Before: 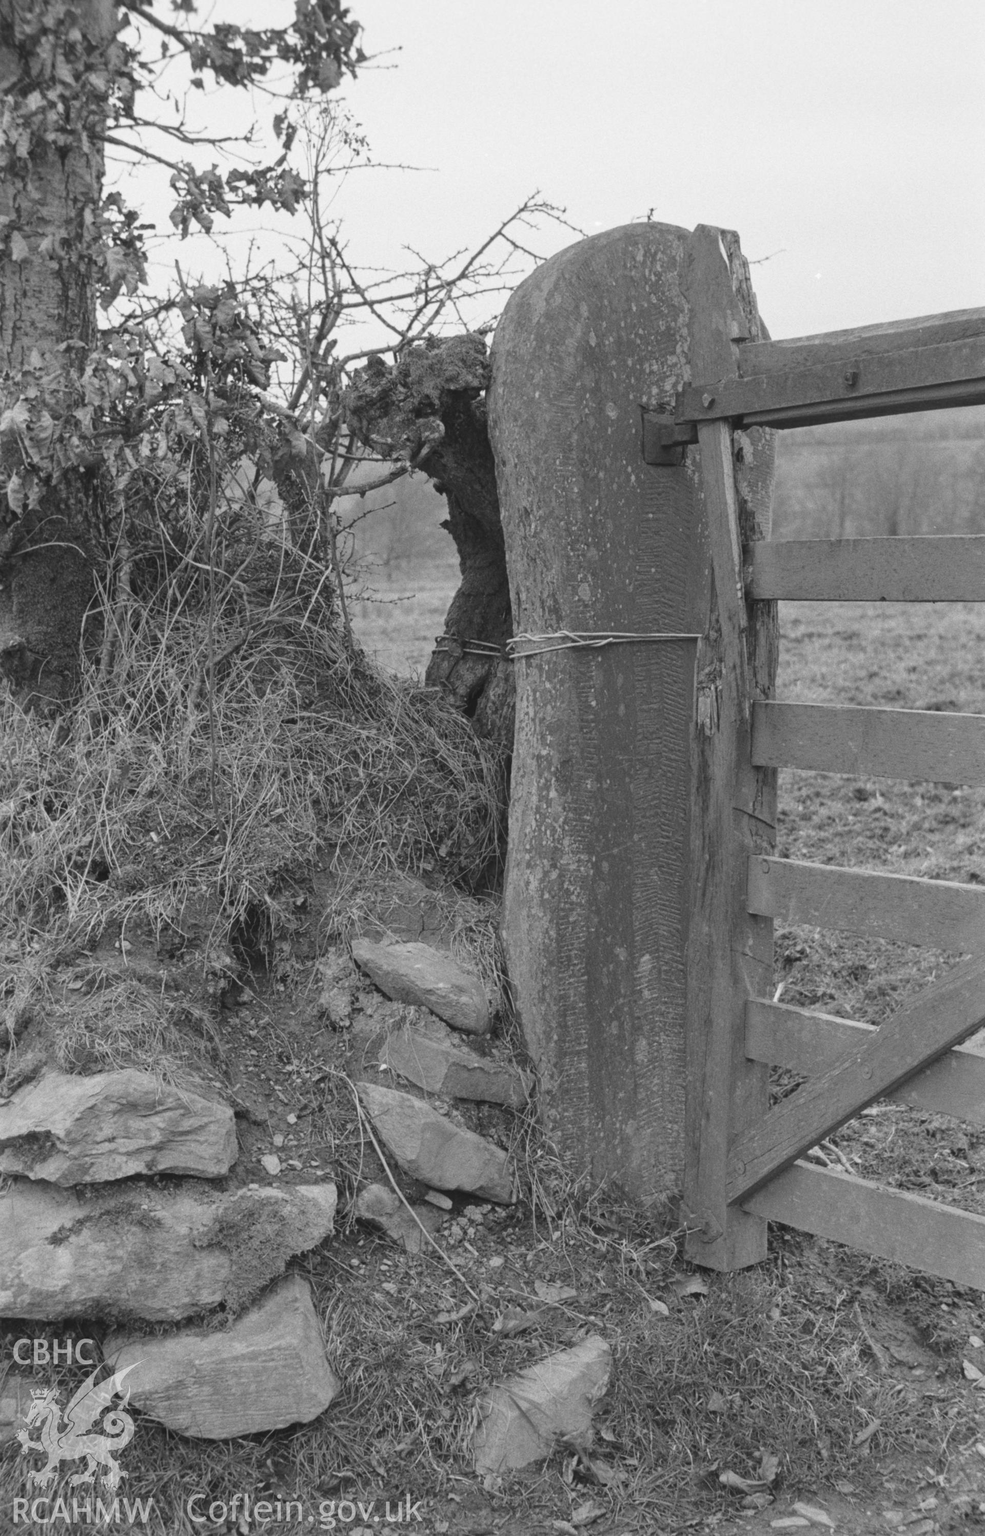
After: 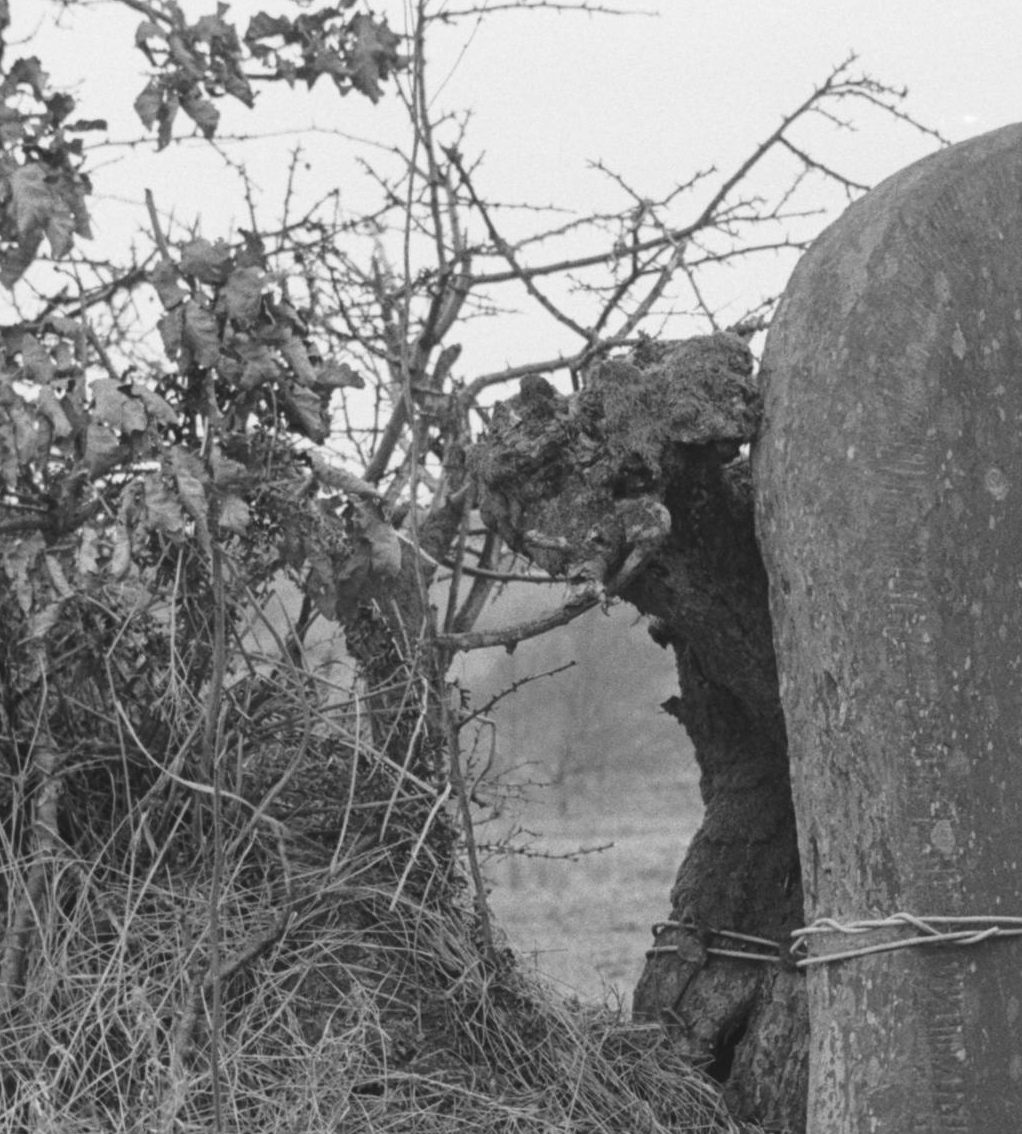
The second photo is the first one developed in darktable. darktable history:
crop: left 10.215%, top 10.602%, right 36.513%, bottom 51.502%
